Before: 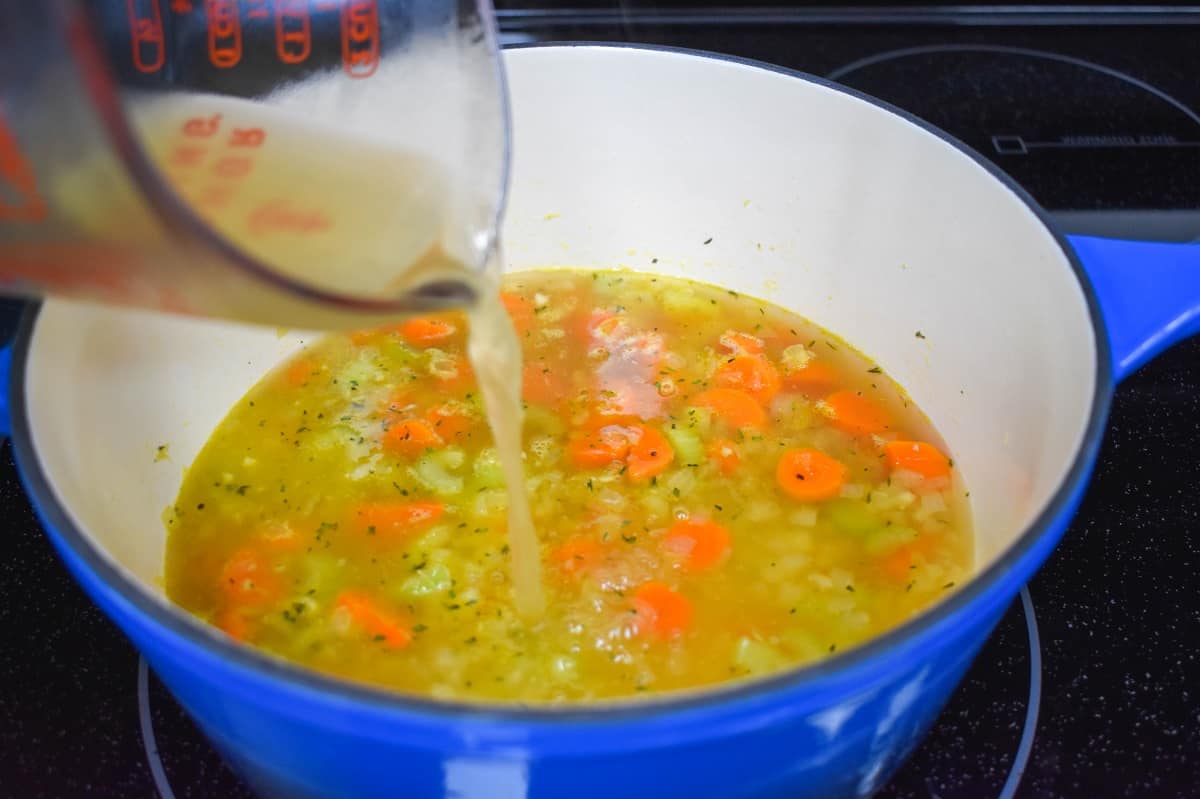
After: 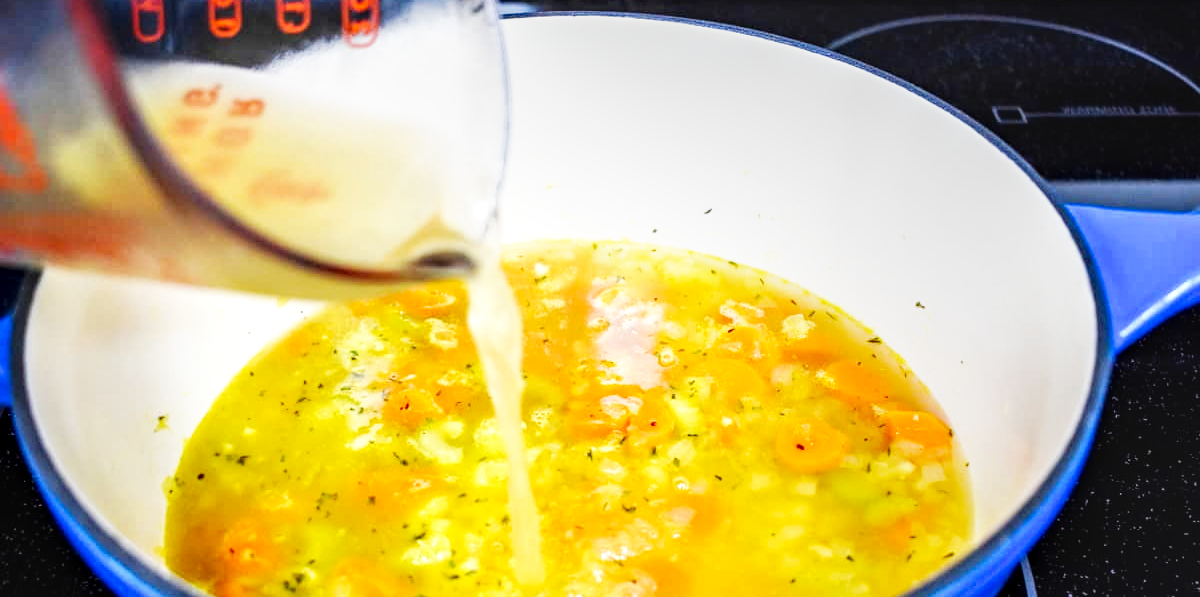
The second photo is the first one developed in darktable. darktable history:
local contrast: highlights 28%, detail 150%
base curve: curves: ch0 [(0, 0) (0.007, 0.004) (0.027, 0.03) (0.046, 0.07) (0.207, 0.54) (0.442, 0.872) (0.673, 0.972) (1, 1)], preserve colors none
crop: top 3.865%, bottom 21.34%
tone equalizer: on, module defaults
